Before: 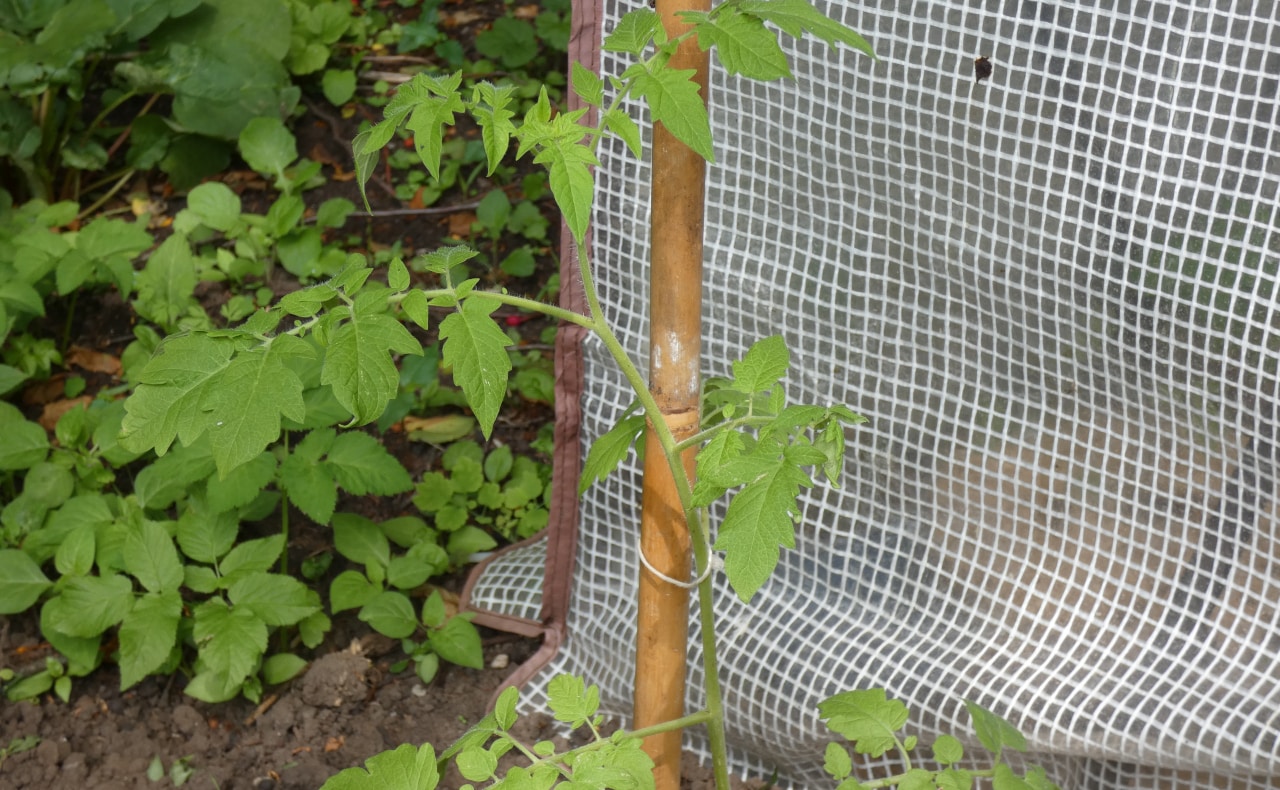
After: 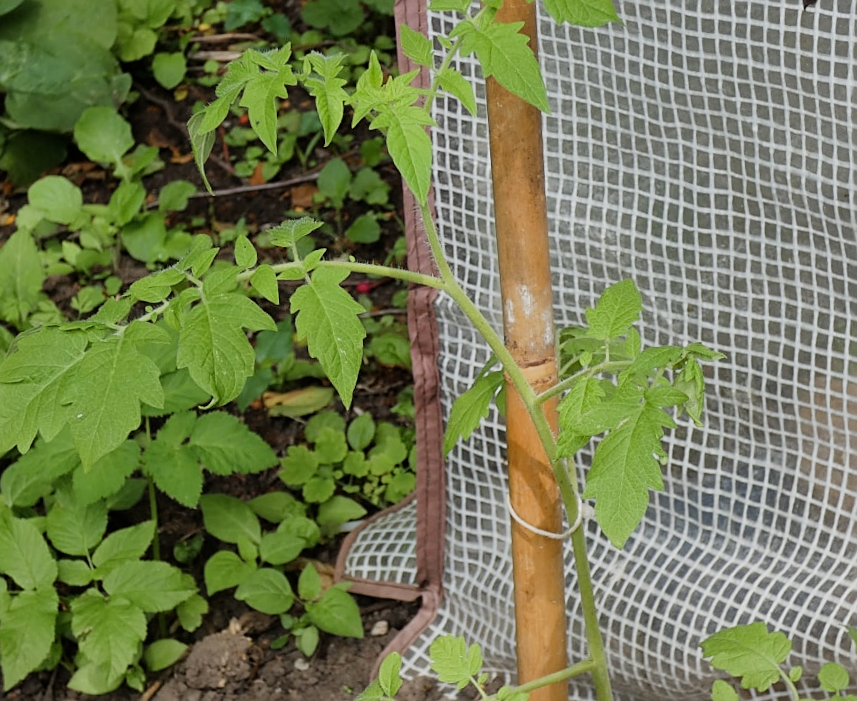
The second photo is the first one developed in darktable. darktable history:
filmic rgb: black relative exposure -7.65 EV, white relative exposure 4.56 EV, hardness 3.61, contrast 1.05
sharpen: on, module defaults
shadows and highlights: shadows 30.63, highlights -63.22, shadows color adjustment 98%, highlights color adjustment 58.61%, soften with gaussian
crop and rotate: left 9.061%, right 20.142%
rotate and perspective: rotation -5°, crop left 0.05, crop right 0.952, crop top 0.11, crop bottom 0.89
exposure: exposure 0.217 EV, compensate highlight preservation false
